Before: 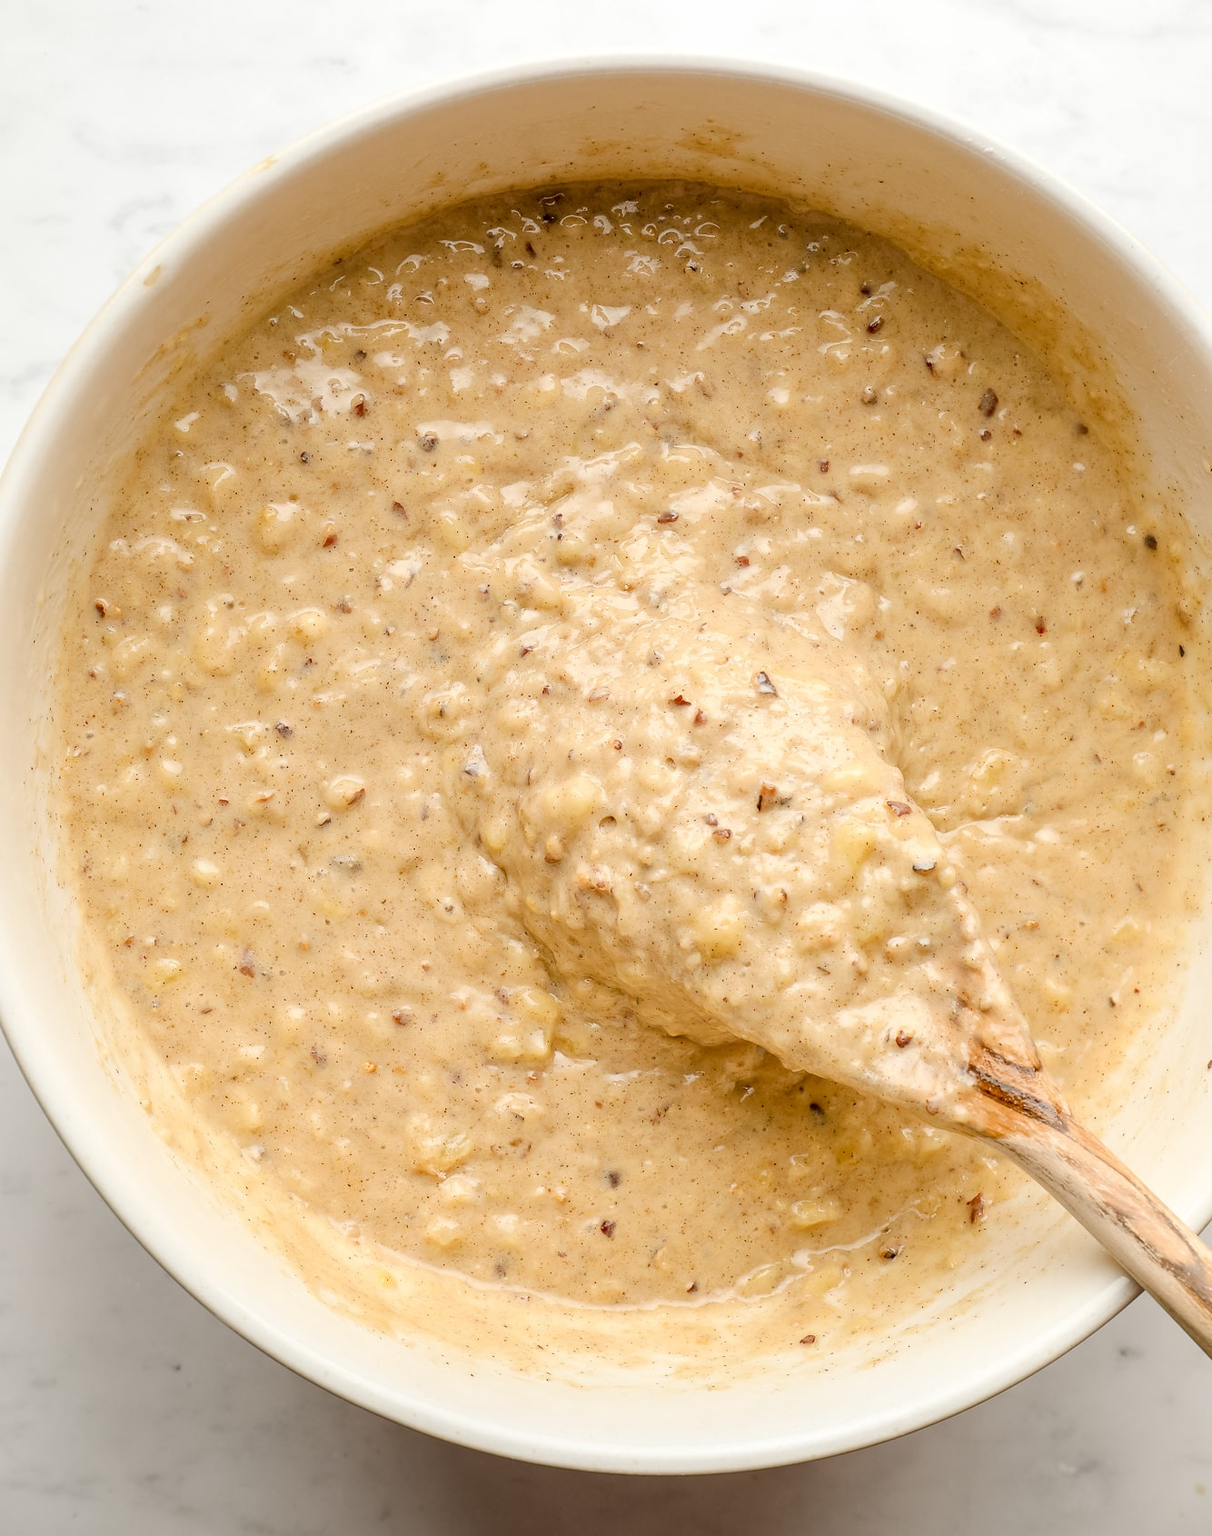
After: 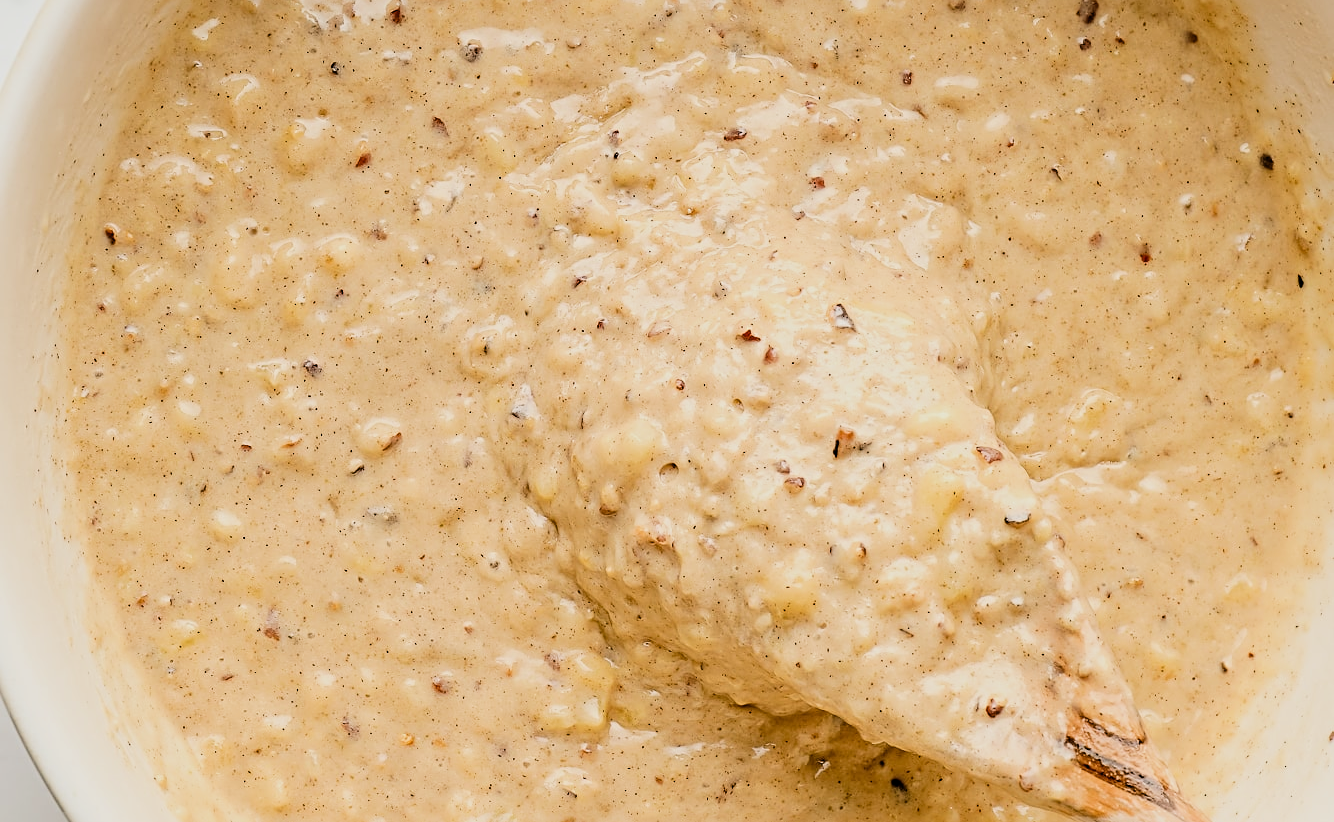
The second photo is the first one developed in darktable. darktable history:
sharpen: radius 3.955
crop and rotate: top 25.858%, bottom 25.473%
filmic rgb: black relative exposure -5.13 EV, white relative exposure 3.97 EV, hardness 2.88, contrast 1.297
